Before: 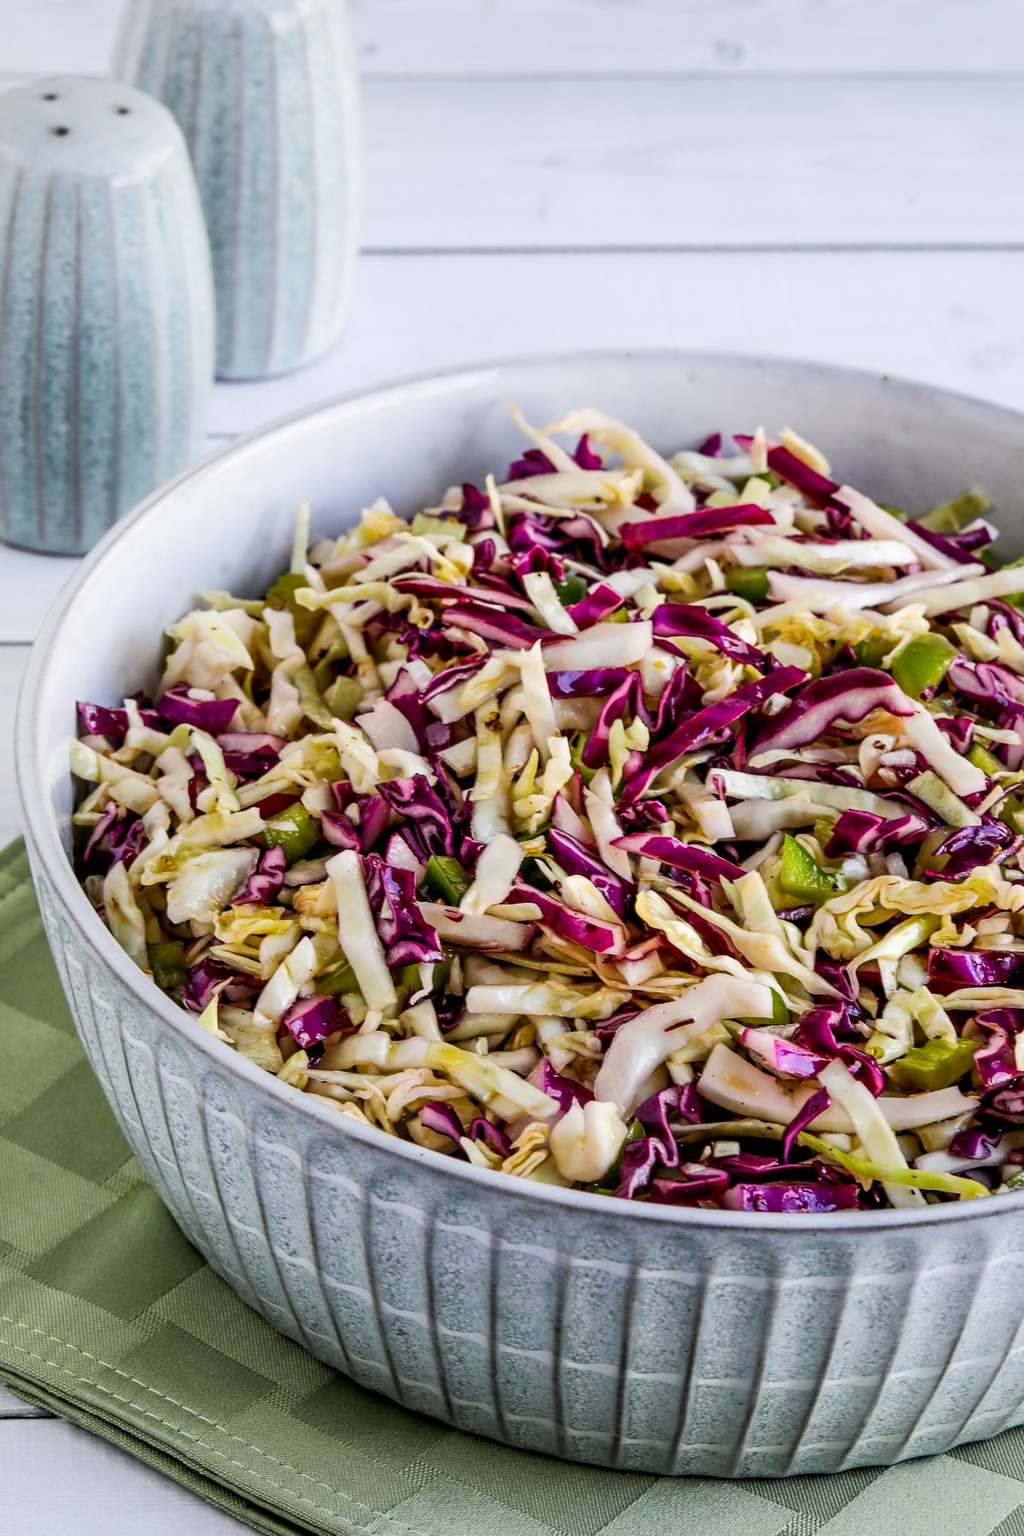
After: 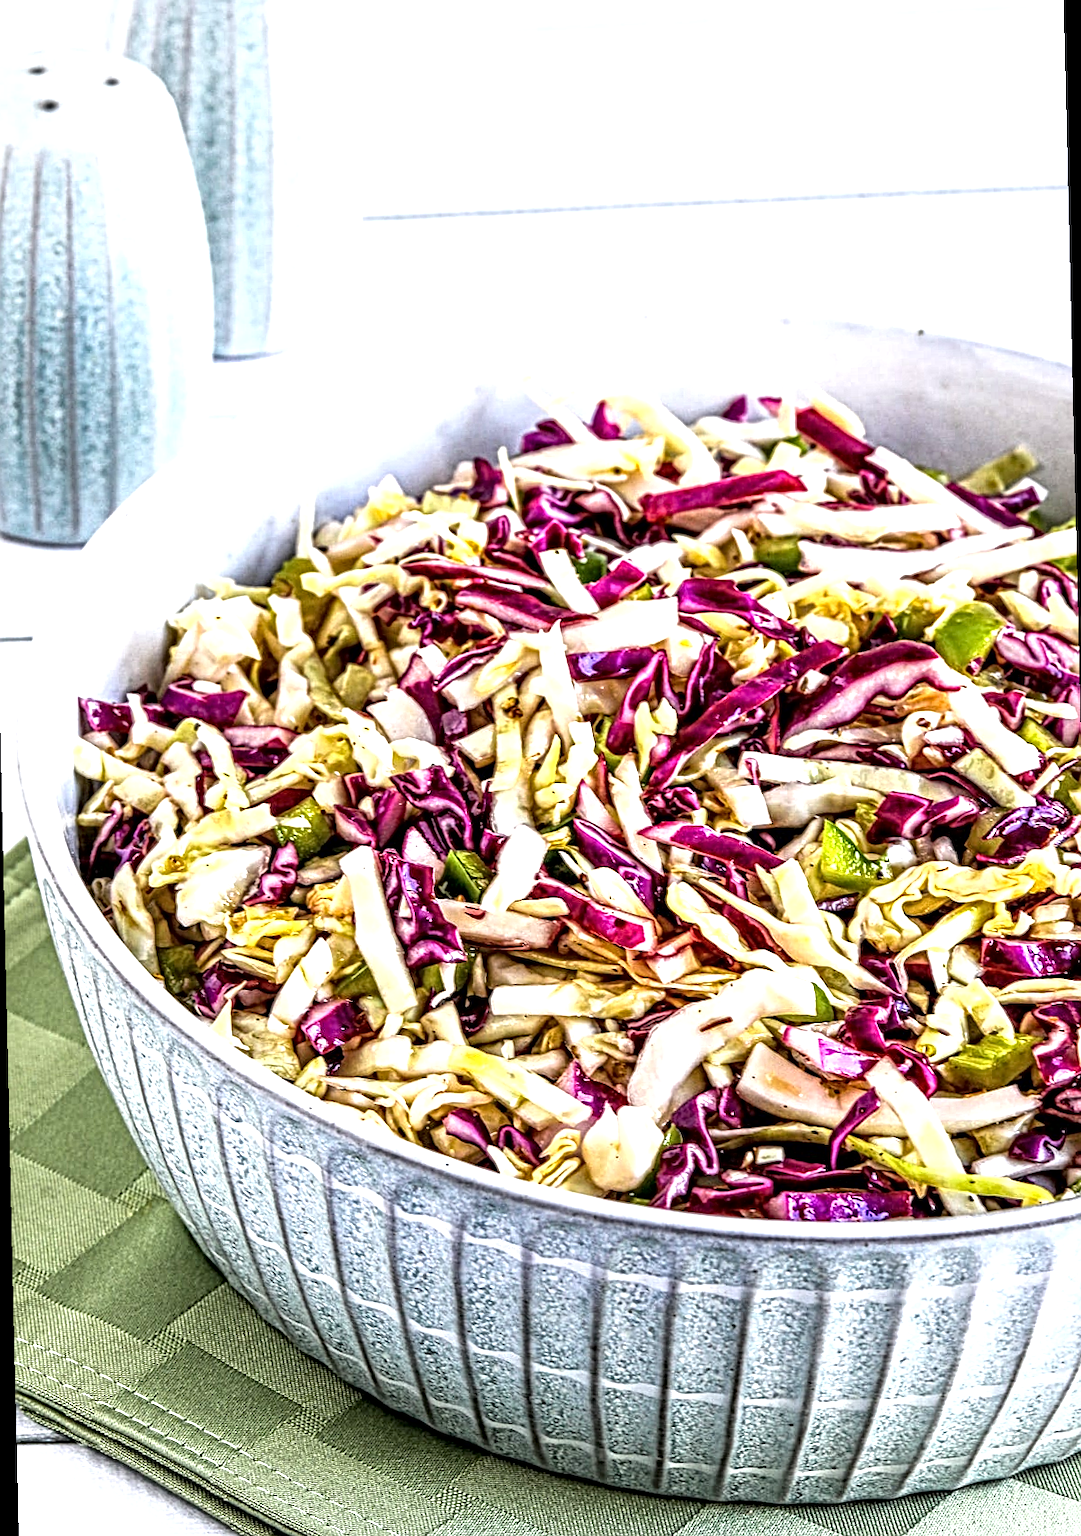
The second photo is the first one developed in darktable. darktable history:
rotate and perspective: rotation -1.32°, lens shift (horizontal) -0.031, crop left 0.015, crop right 0.985, crop top 0.047, crop bottom 0.982
exposure: exposure 1 EV, compensate highlight preservation false
local contrast: mode bilateral grid, contrast 20, coarseness 3, detail 300%, midtone range 0.2
